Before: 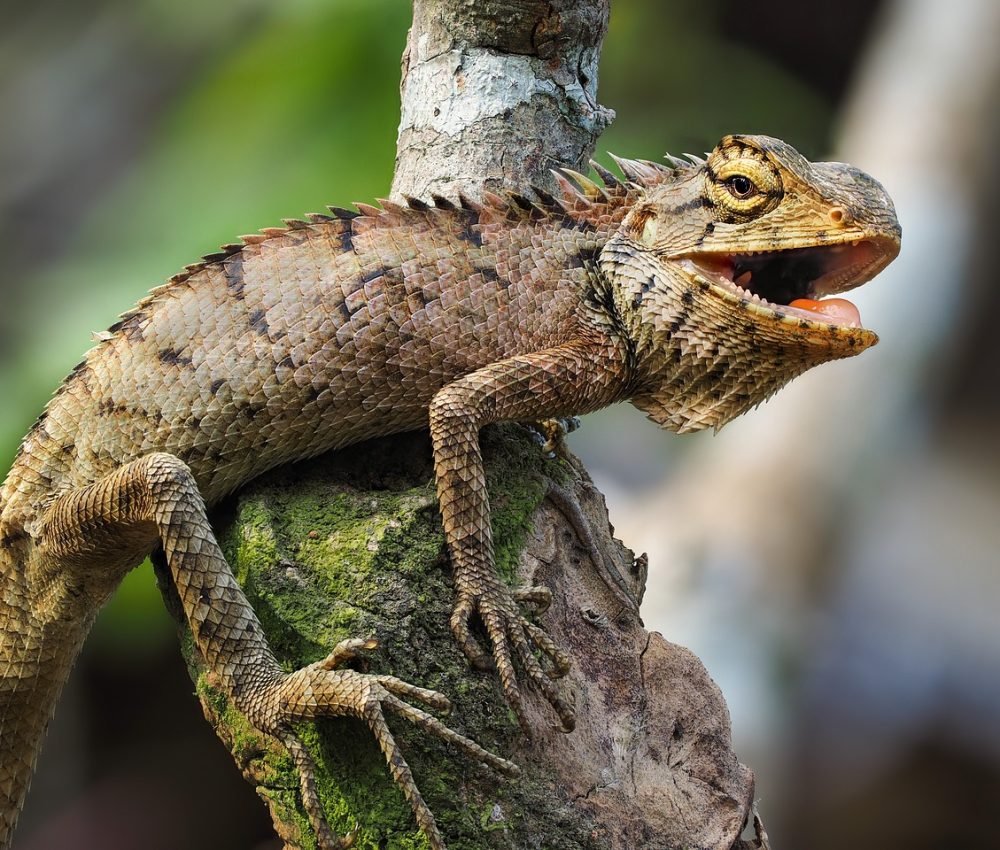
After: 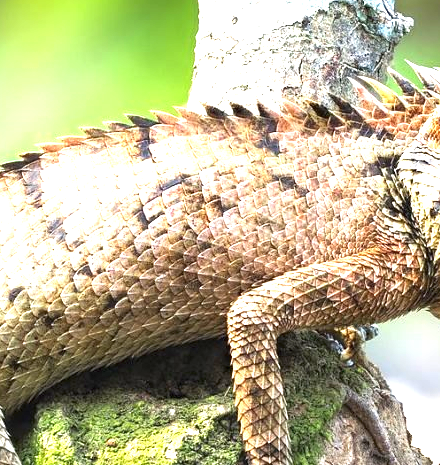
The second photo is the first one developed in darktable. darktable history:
crop: left 20.248%, top 10.86%, right 35.675%, bottom 34.321%
exposure: black level correction 0, exposure 1.9 EV, compensate highlight preservation false
